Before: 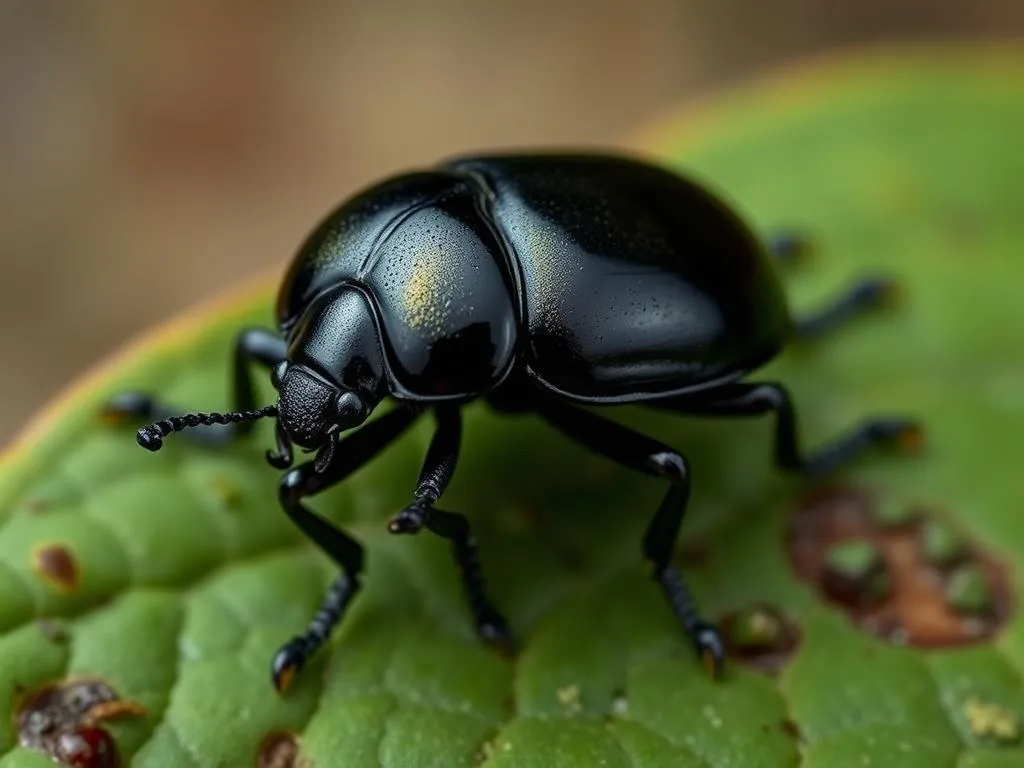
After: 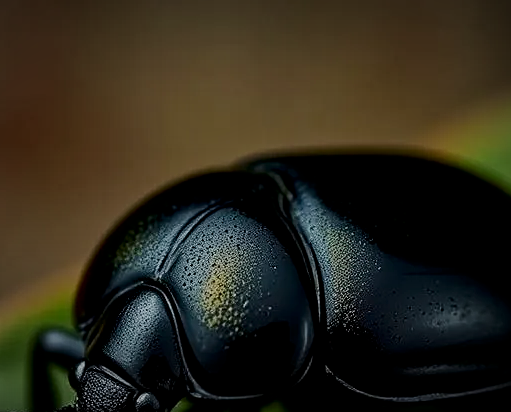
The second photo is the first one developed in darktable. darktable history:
crop: left 19.756%, right 30.253%, bottom 46.272%
sharpen: on, module defaults
tone equalizer: -8 EV -0.002 EV, -7 EV 0.032 EV, -6 EV -0.007 EV, -5 EV 0.008 EV, -4 EV -0.029 EV, -3 EV -0.234 EV, -2 EV -0.641 EV, -1 EV -1 EV, +0 EV -0.978 EV, mask exposure compensation -0.504 EV
filmic rgb: black relative exposure -7.77 EV, white relative exposure 4.46 EV, hardness 3.76, latitude 49.44%, contrast 1.1
contrast brightness saturation: contrast 0.188, brightness -0.224, saturation 0.107
vignetting: fall-off radius 100.94%, width/height ratio 1.343
exposure: exposure 0.176 EV, compensate exposure bias true, compensate highlight preservation false
